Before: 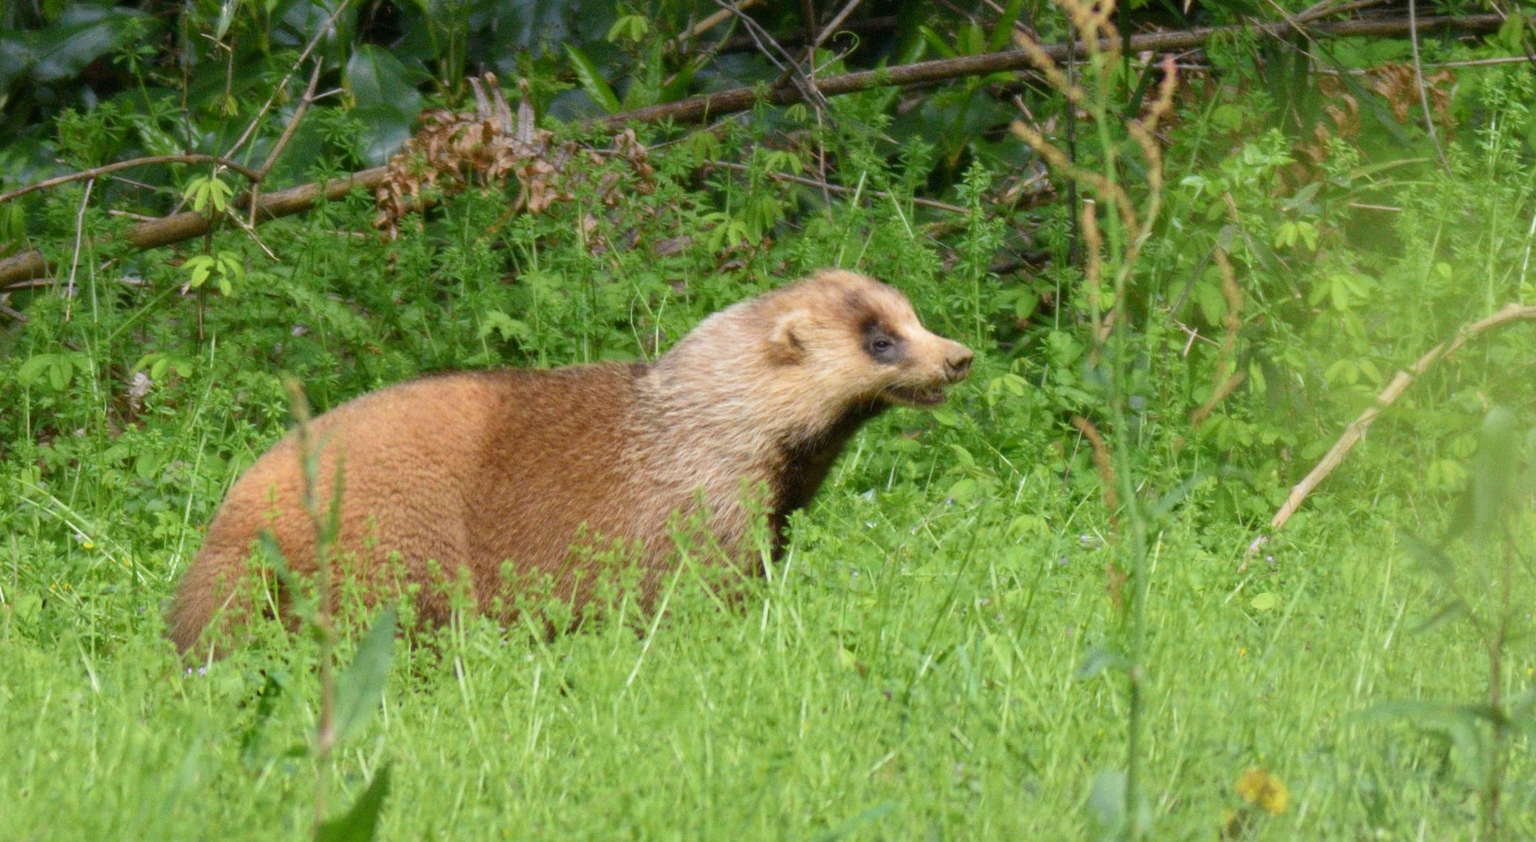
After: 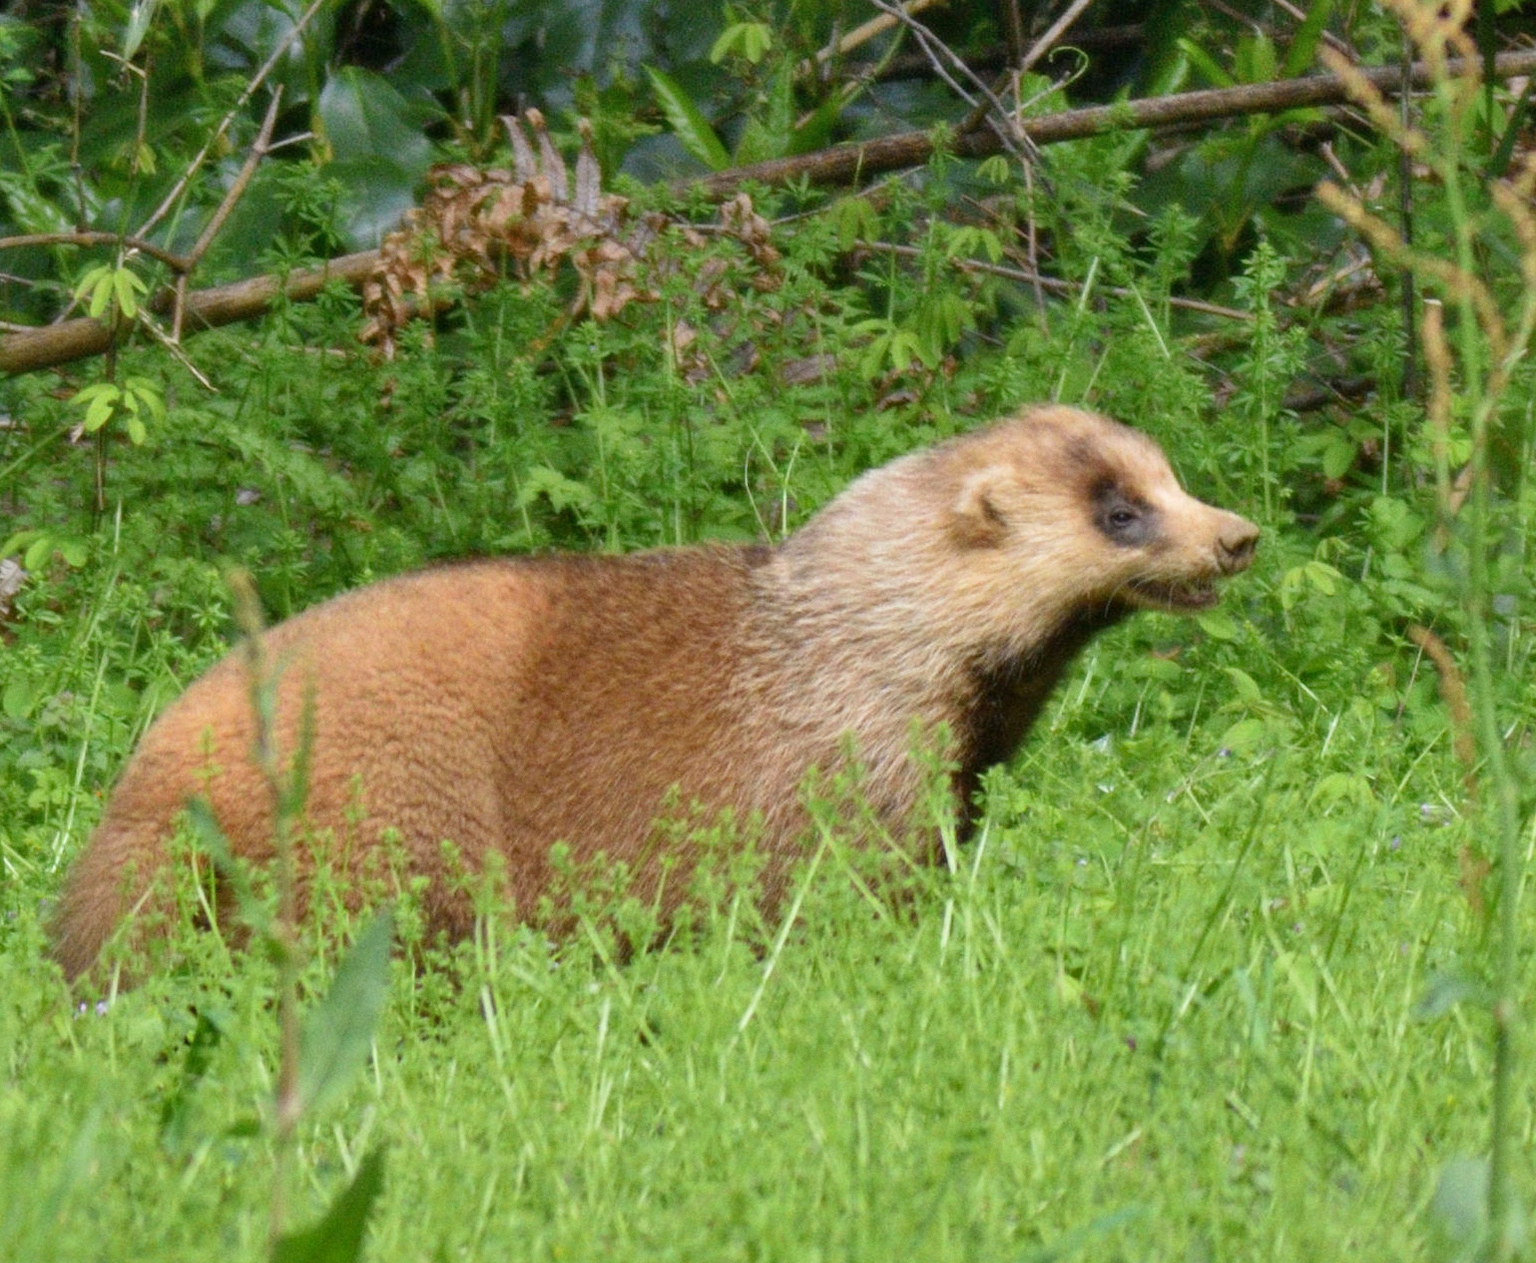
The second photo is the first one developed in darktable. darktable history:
shadows and highlights: shadows 52.34, highlights -28.23, soften with gaussian
crop and rotate: left 8.786%, right 24.548%
grain: coarseness 0.09 ISO, strength 10%
